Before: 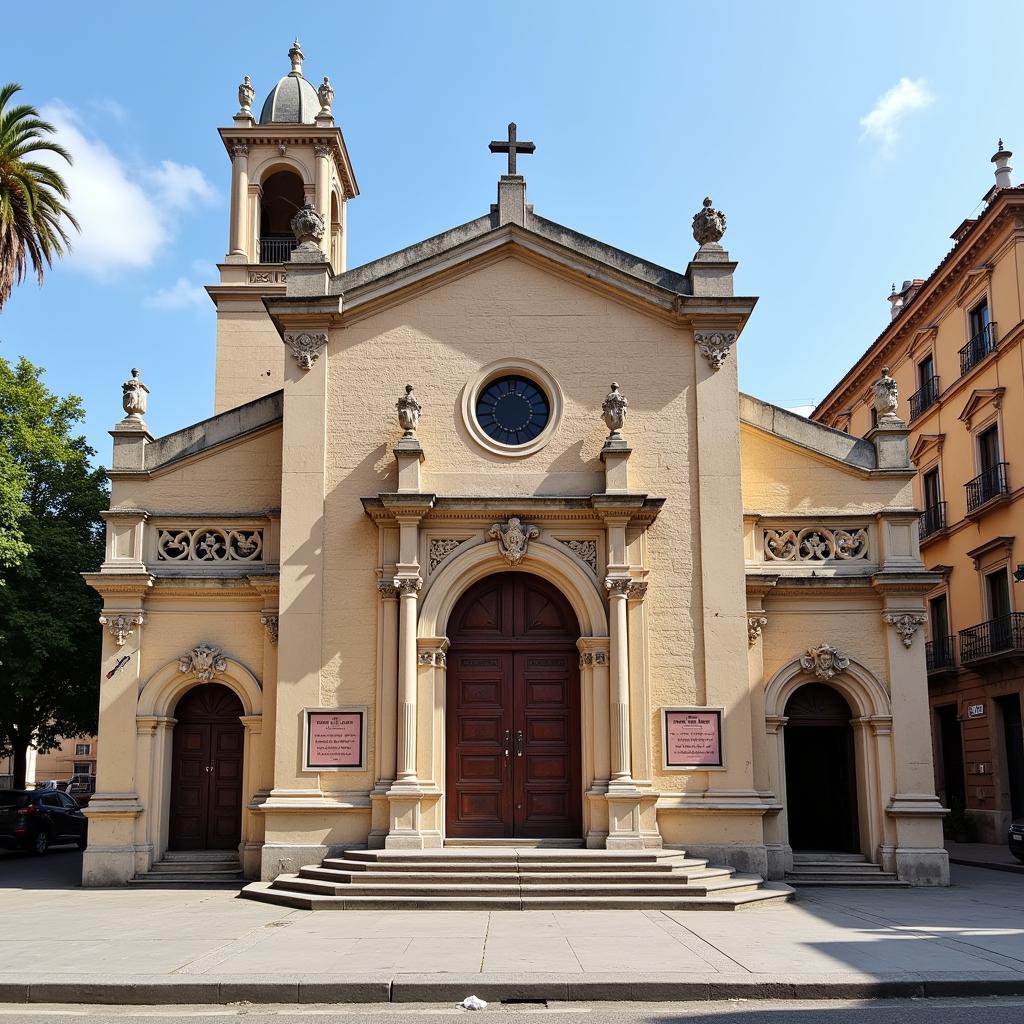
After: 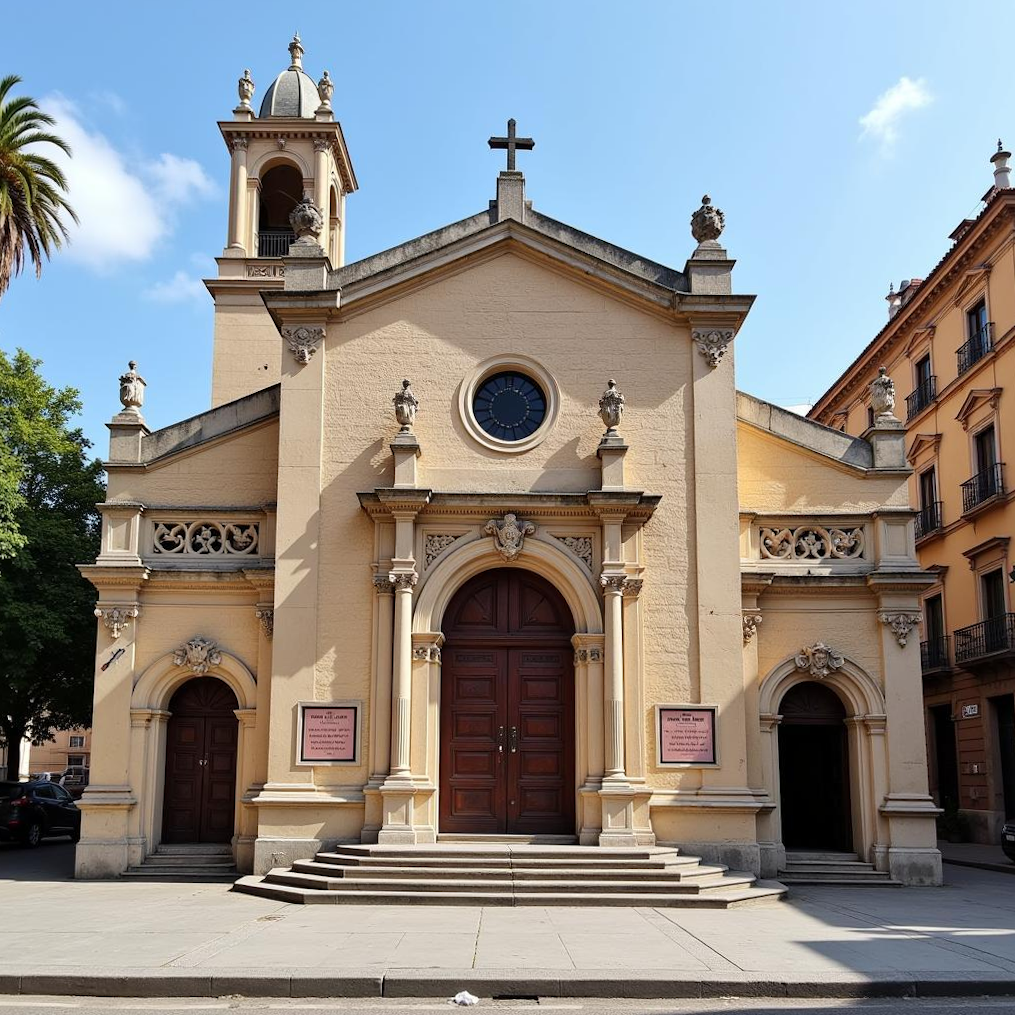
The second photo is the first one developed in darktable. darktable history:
crop and rotate: angle -0.509°
